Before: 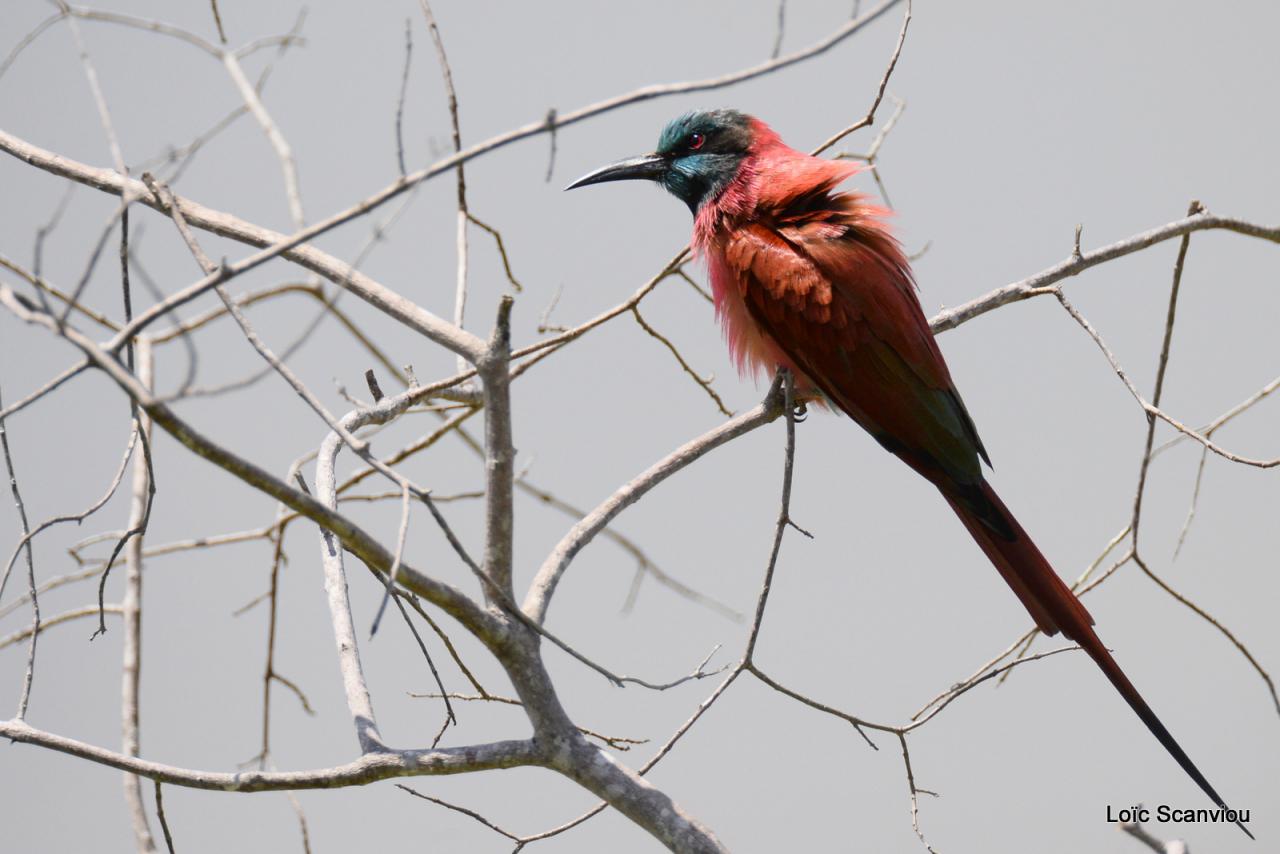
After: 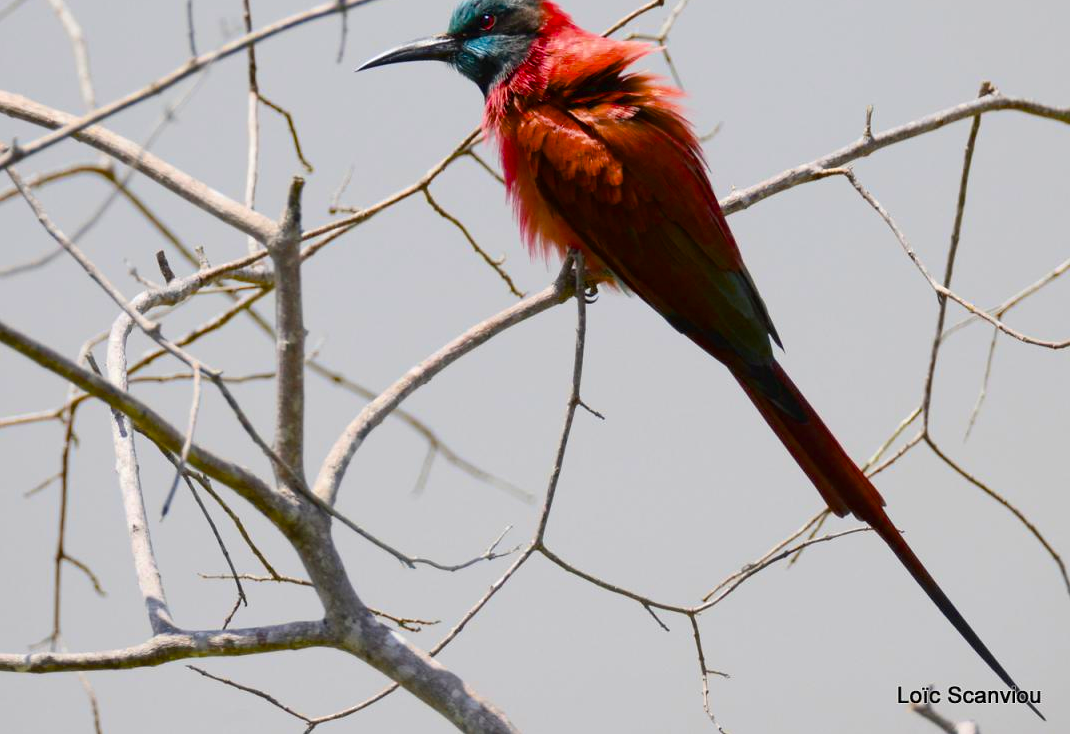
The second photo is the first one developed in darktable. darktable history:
crop: left 16.387%, top 14.051%
color balance rgb: linear chroma grading › global chroma 16.481%, perceptual saturation grading › global saturation 19.489%, saturation formula JzAzBz (2021)
